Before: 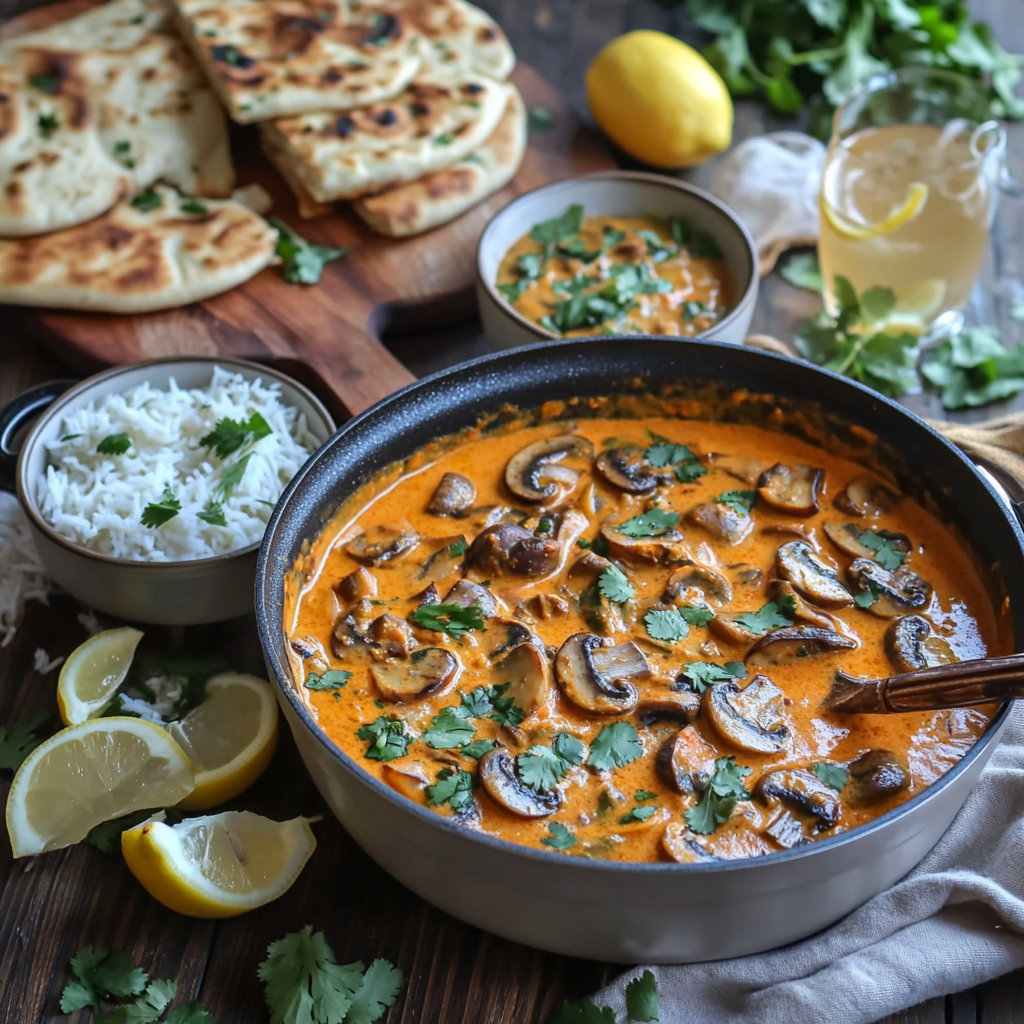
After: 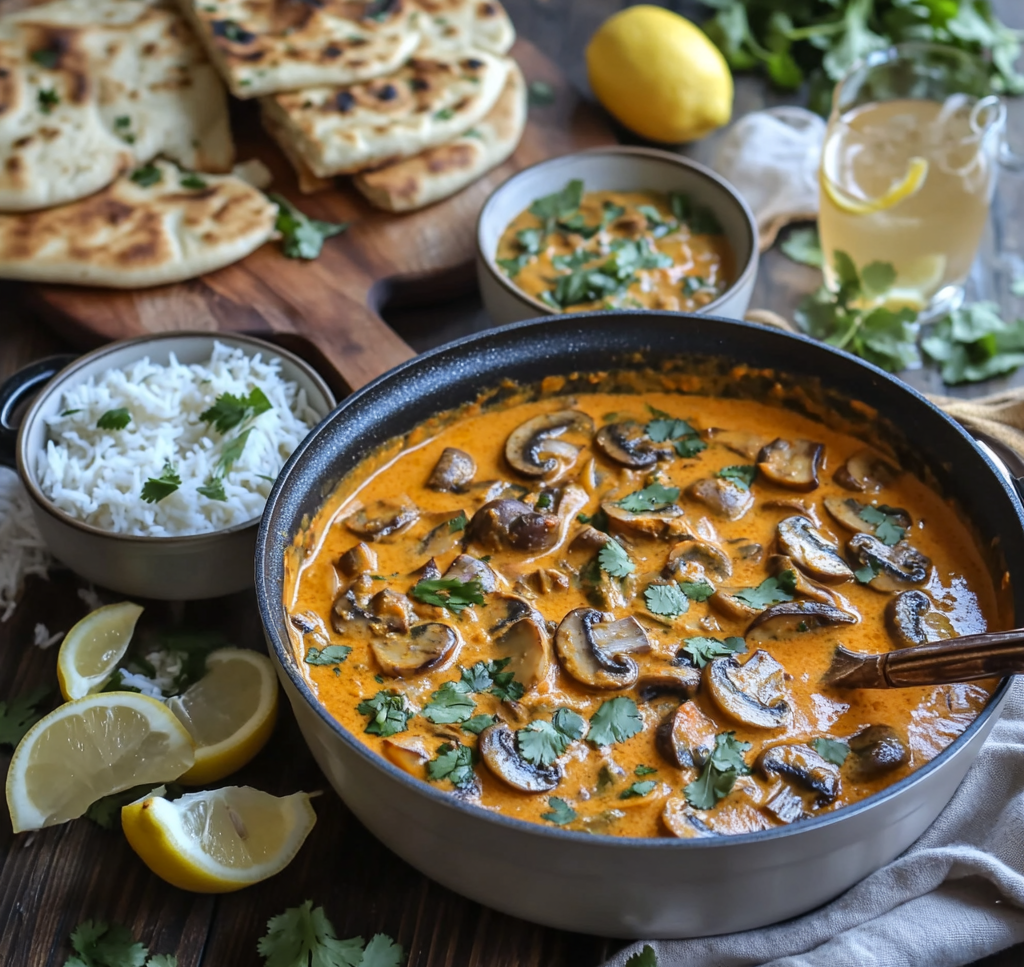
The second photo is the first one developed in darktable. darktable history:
color contrast: green-magenta contrast 0.81
crop and rotate: top 2.479%, bottom 3.018%
